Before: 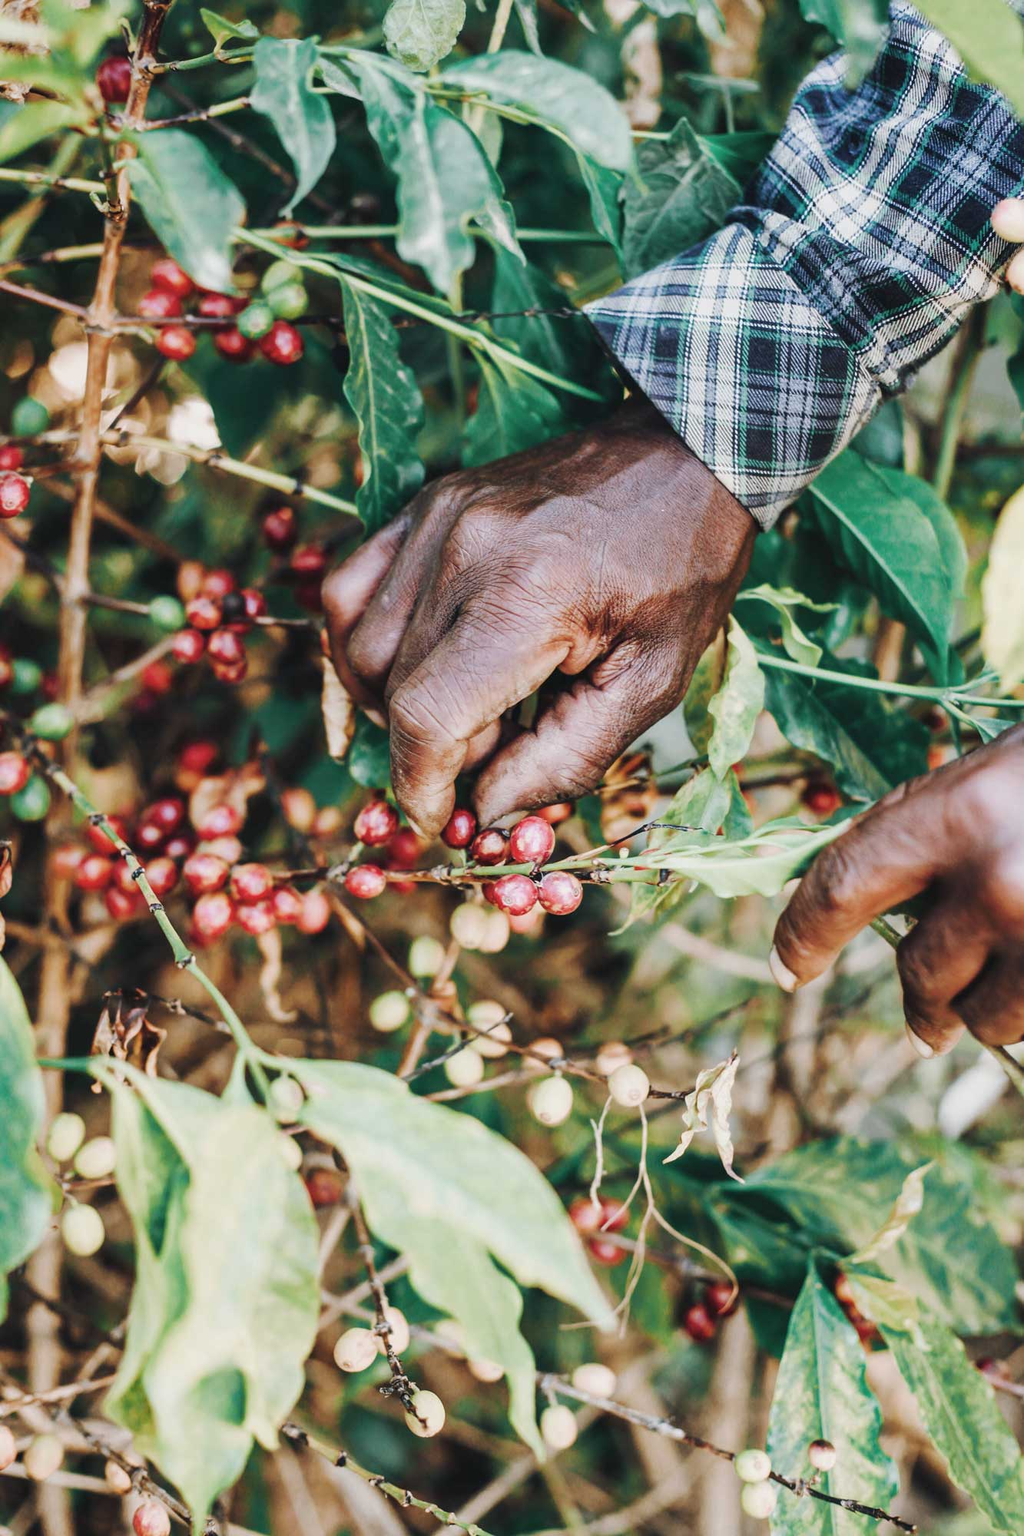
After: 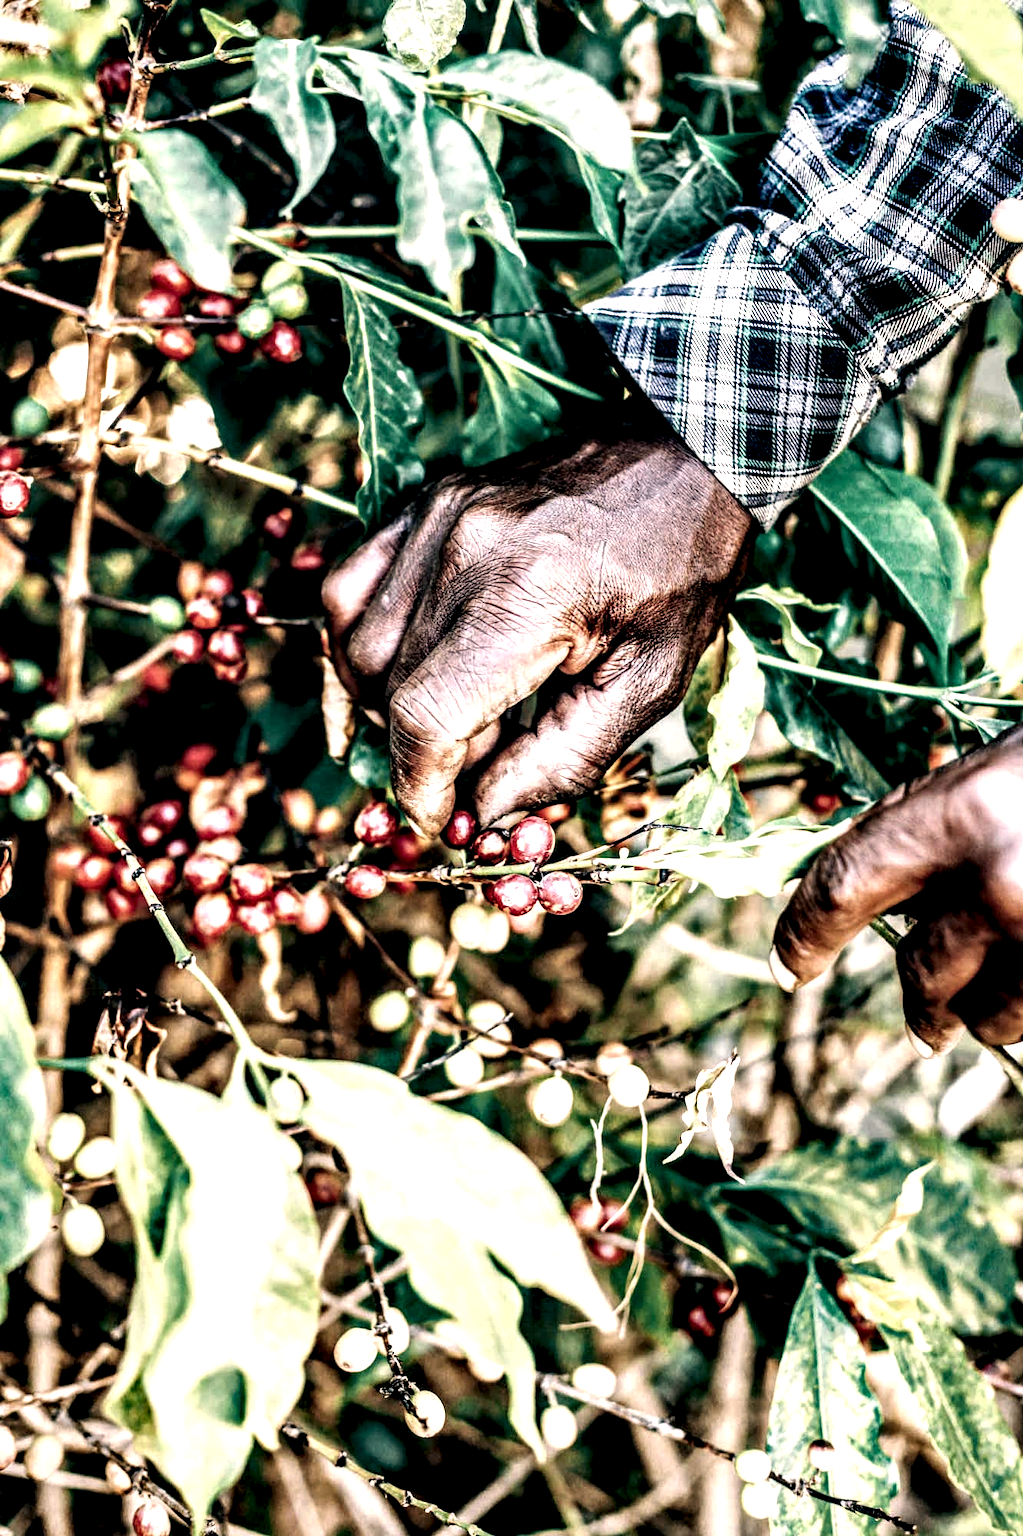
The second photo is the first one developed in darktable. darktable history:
local contrast: highlights 108%, shadows 46%, detail 295%
color correction: highlights a* 5.41, highlights b* 5.27, shadows a* -4.76, shadows b* -5.18
